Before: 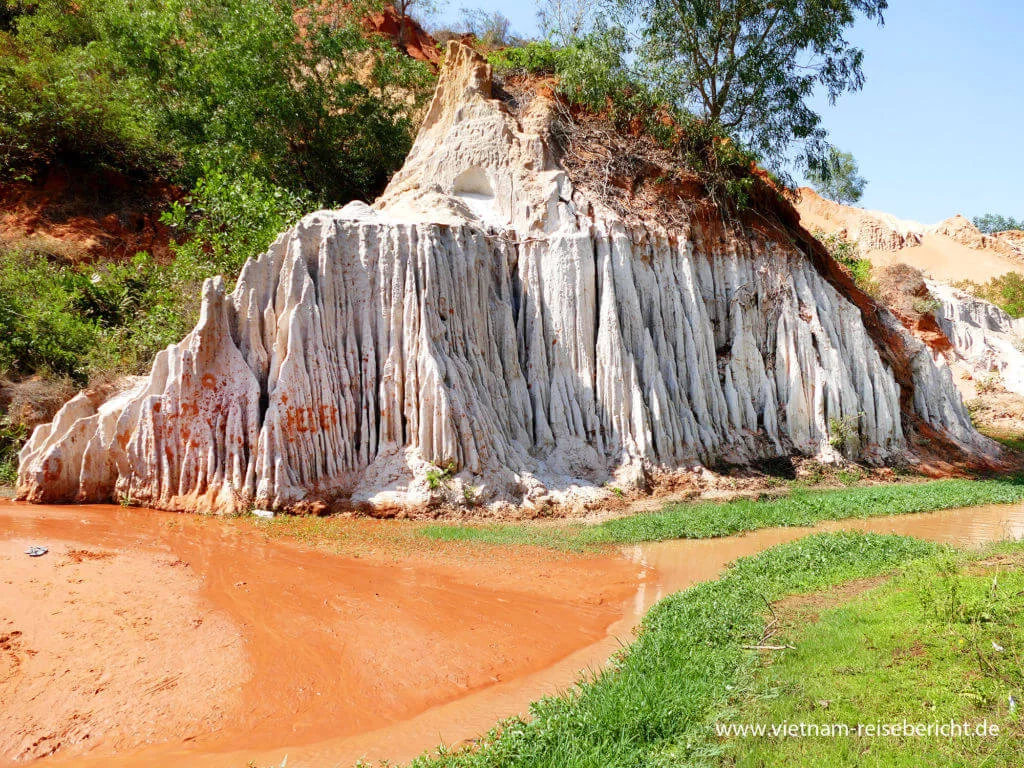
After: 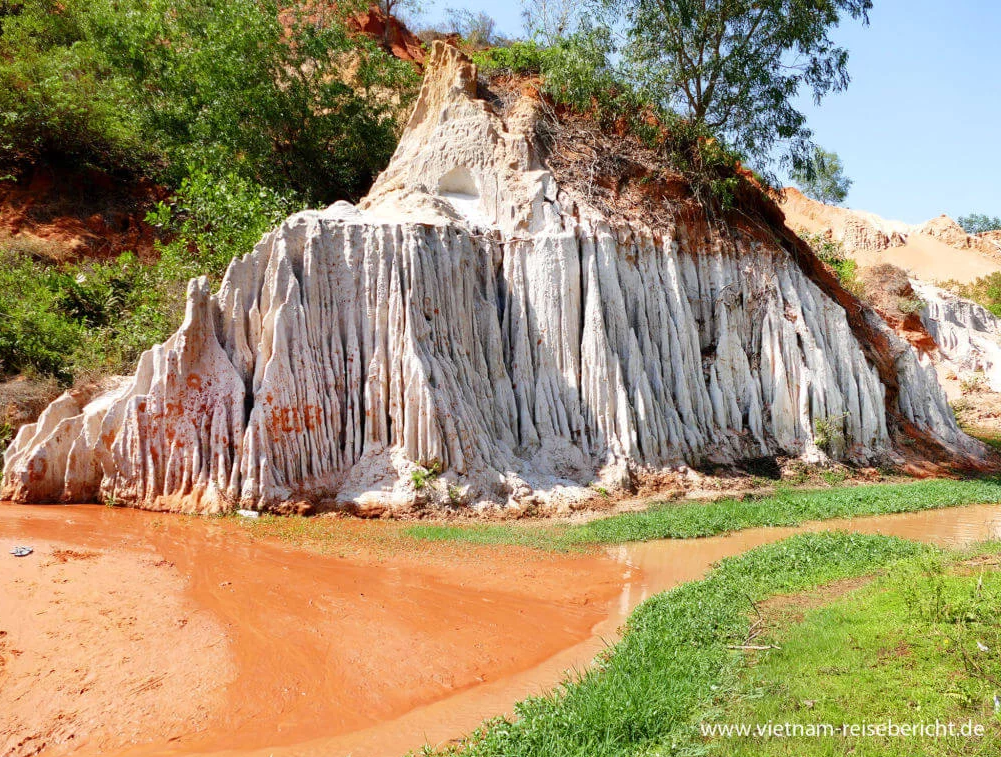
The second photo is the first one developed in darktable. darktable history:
crop and rotate: left 1.471%, right 0.711%, bottom 1.305%
